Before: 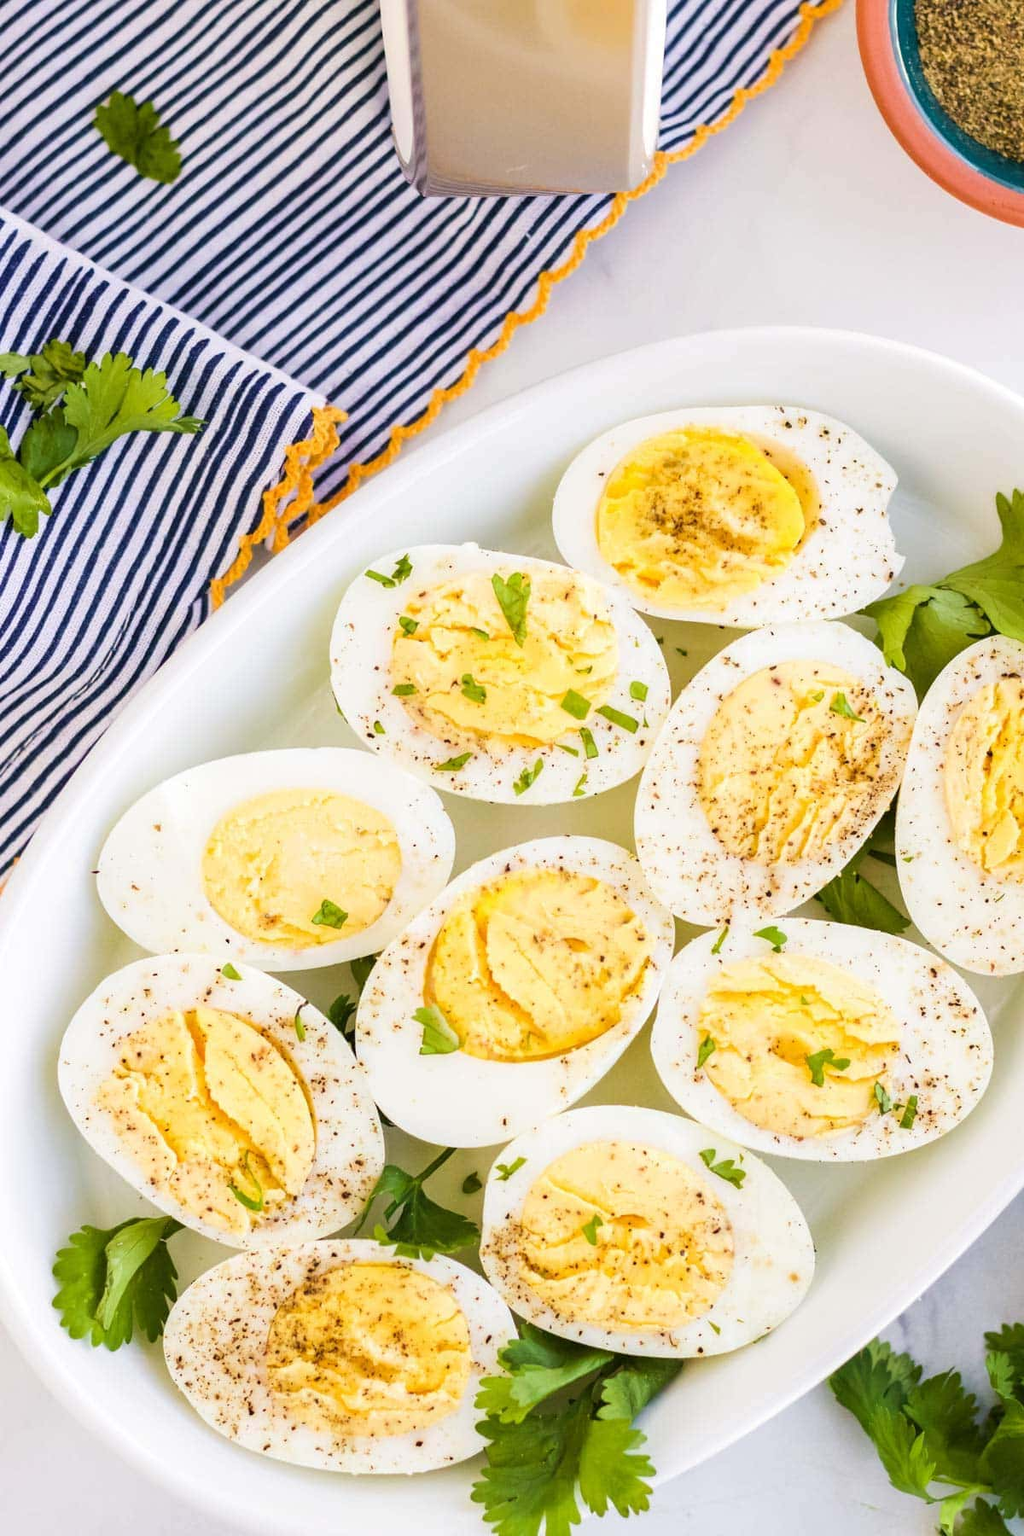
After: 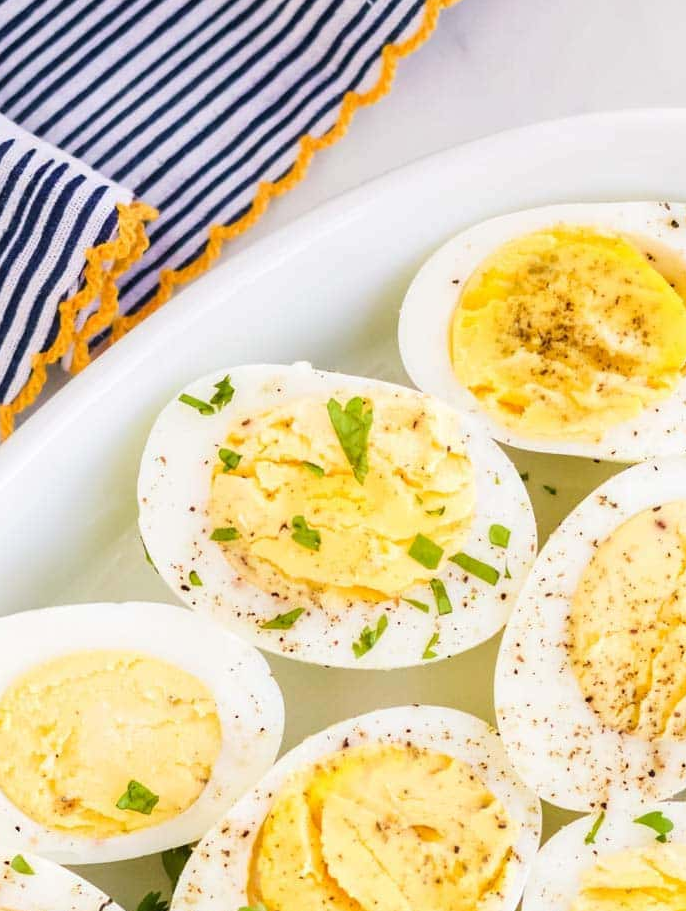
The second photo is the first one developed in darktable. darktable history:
crop: left 20.832%, top 15.235%, right 21.948%, bottom 34.112%
